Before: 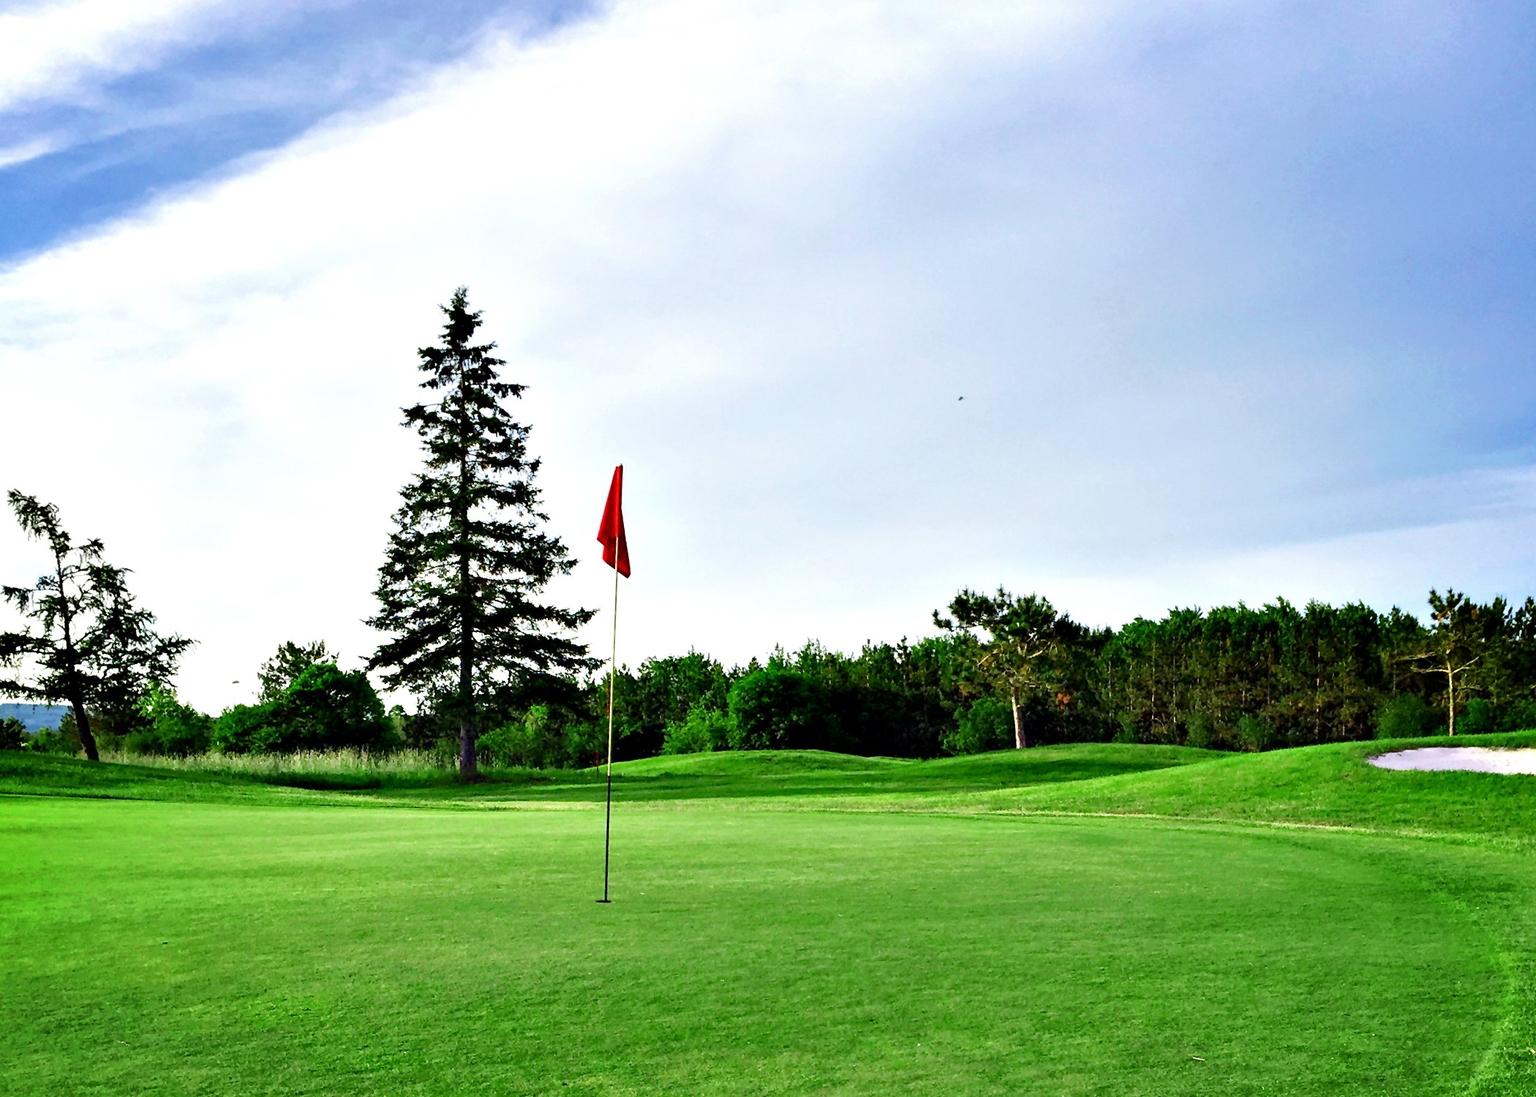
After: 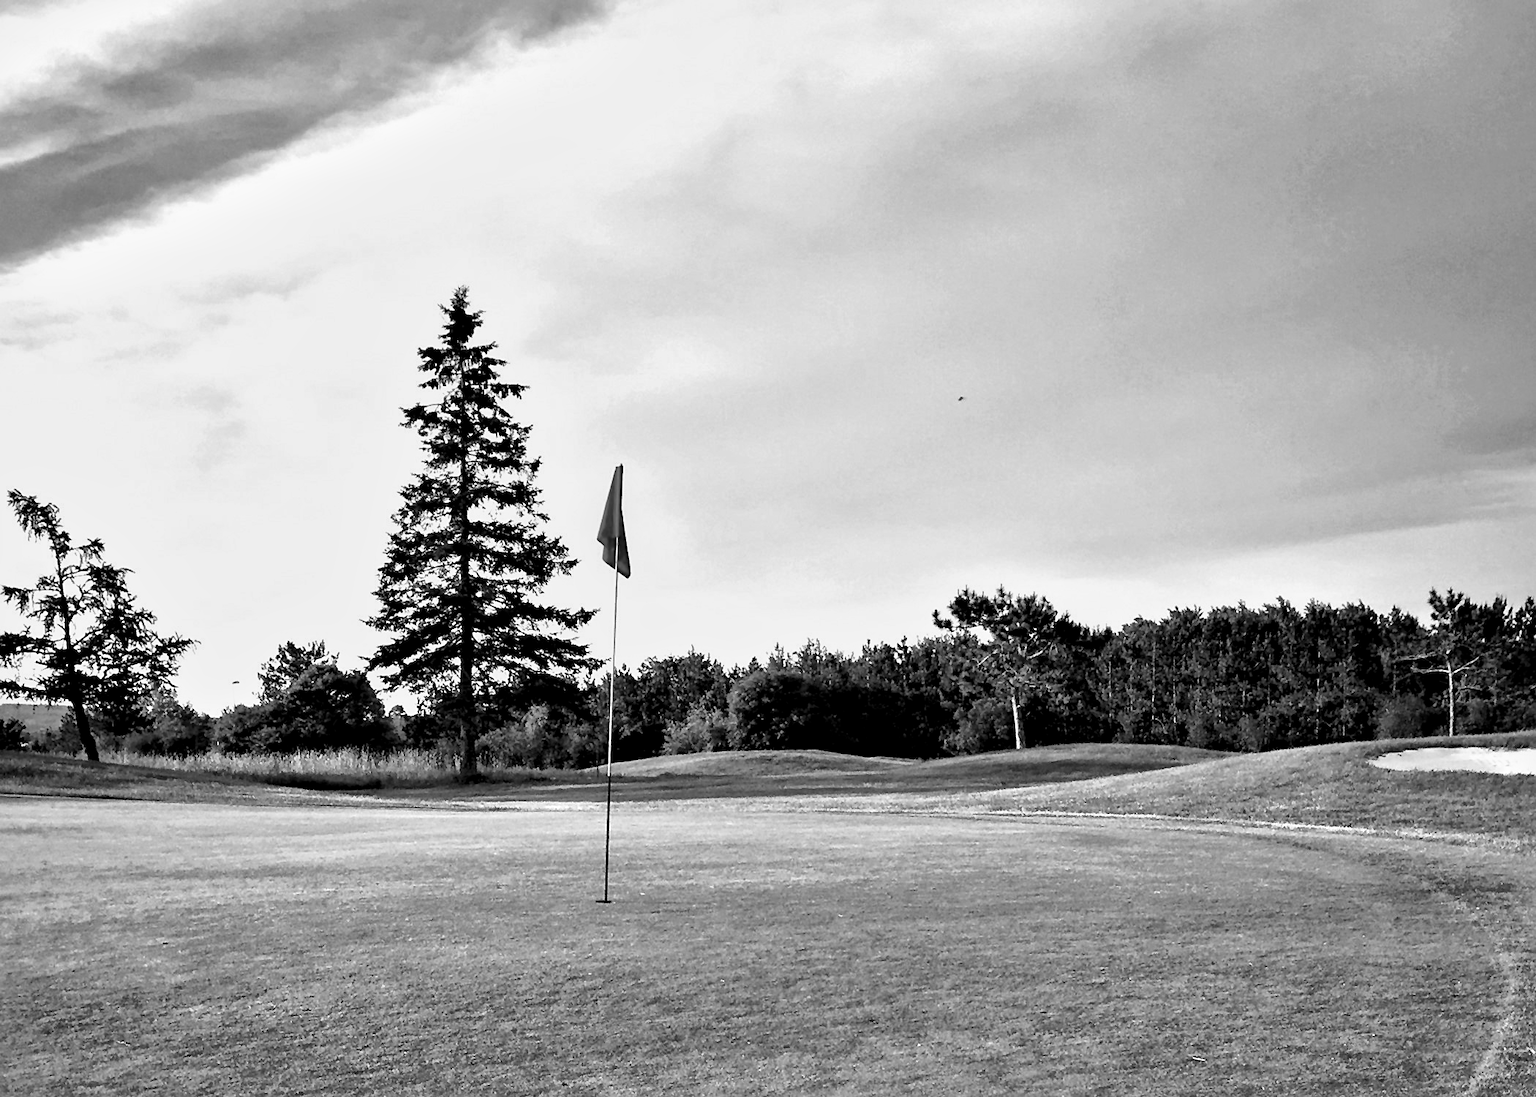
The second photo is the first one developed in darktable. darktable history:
sharpen: amount 0.2
tone equalizer: on, module defaults
monochrome: a -74.22, b 78.2
local contrast: mode bilateral grid, contrast 20, coarseness 50, detail 179%, midtone range 0.2
